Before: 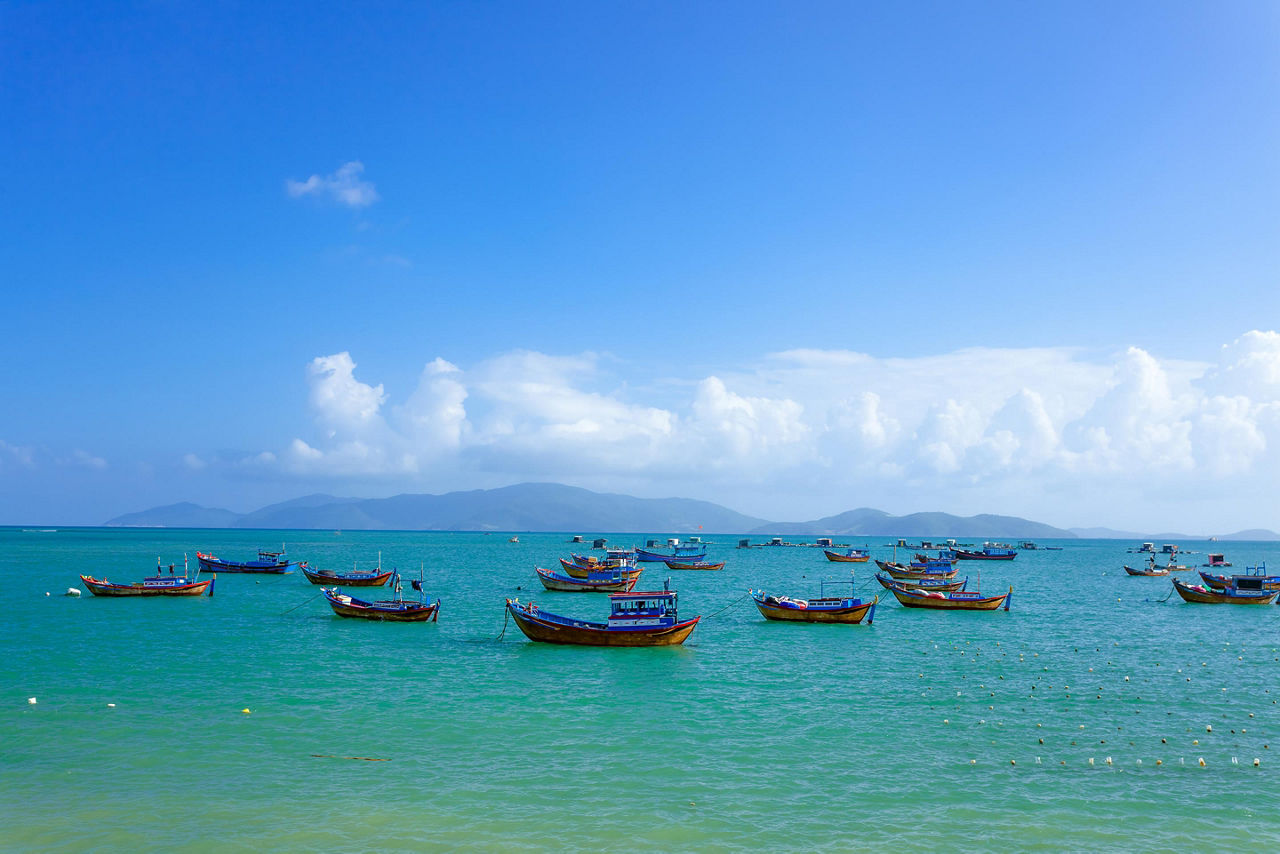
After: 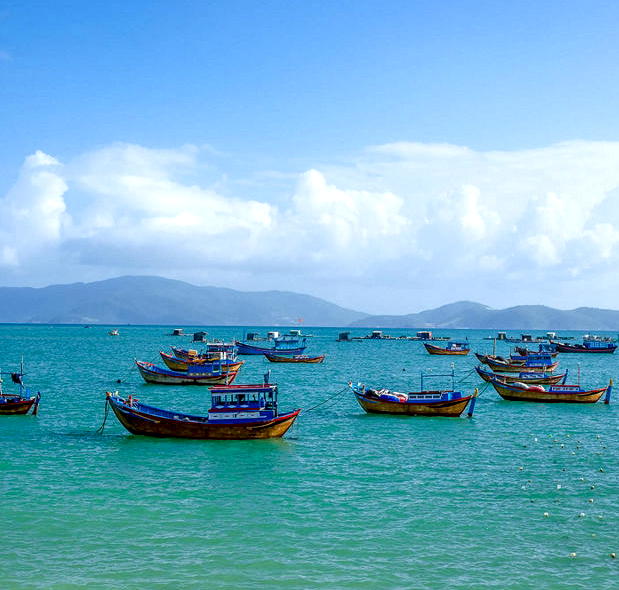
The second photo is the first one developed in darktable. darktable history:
shadows and highlights: shadows 0.973, highlights 38.16
local contrast: highlights 61%, detail 143%, midtone range 0.429
crop: left 31.305%, top 24.35%, right 20.266%, bottom 6.529%
